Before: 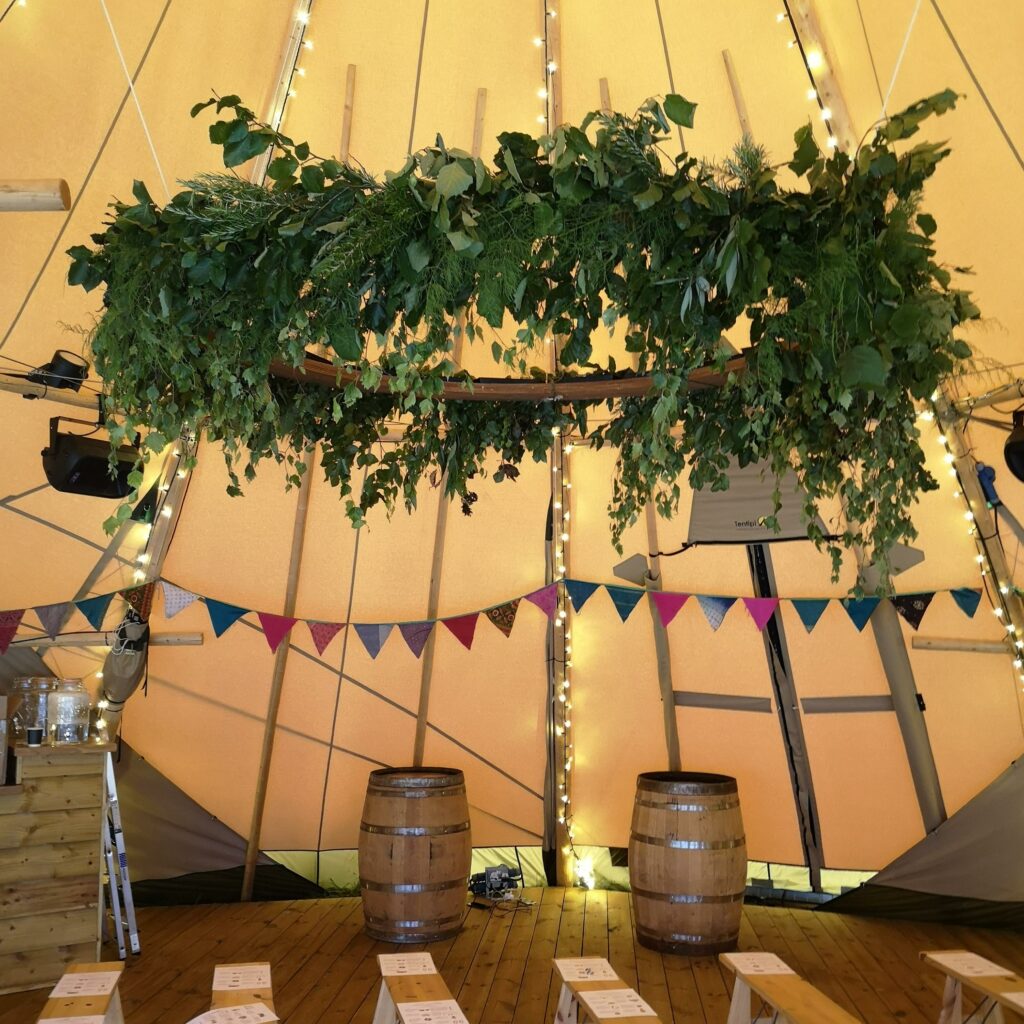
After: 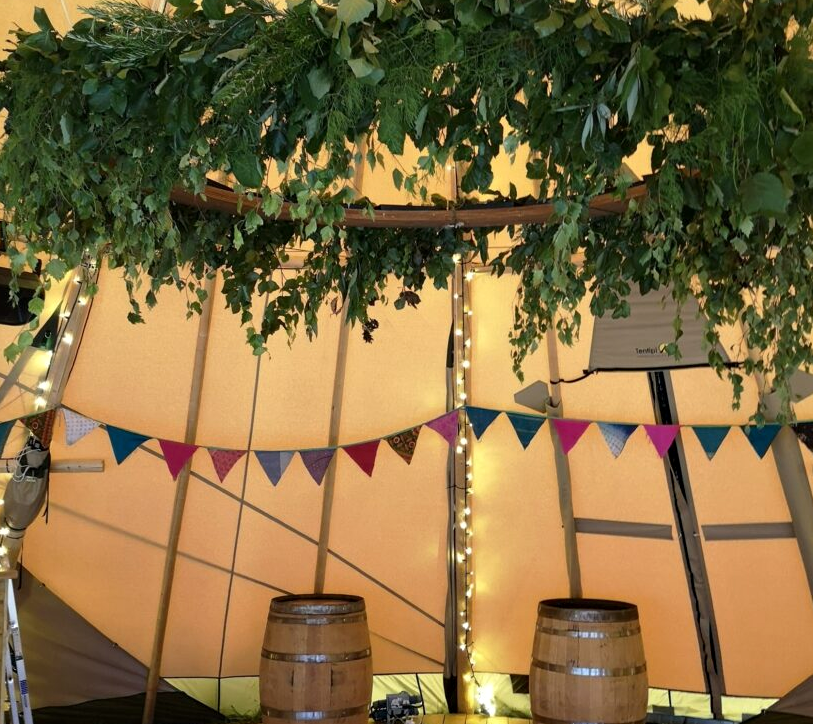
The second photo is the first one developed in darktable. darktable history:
crop: left 9.712%, top 16.928%, right 10.845%, bottom 12.332%
contrast equalizer: octaves 7, y [[0.6 ×6], [0.55 ×6], [0 ×6], [0 ×6], [0 ×6]], mix 0.15
